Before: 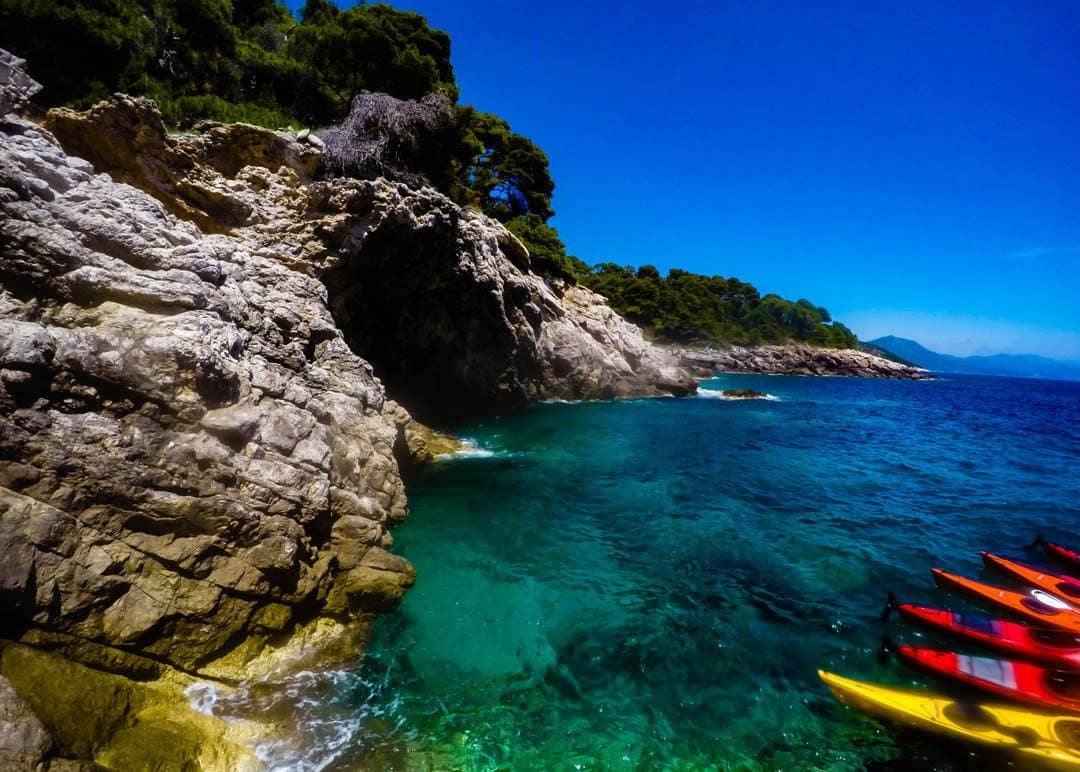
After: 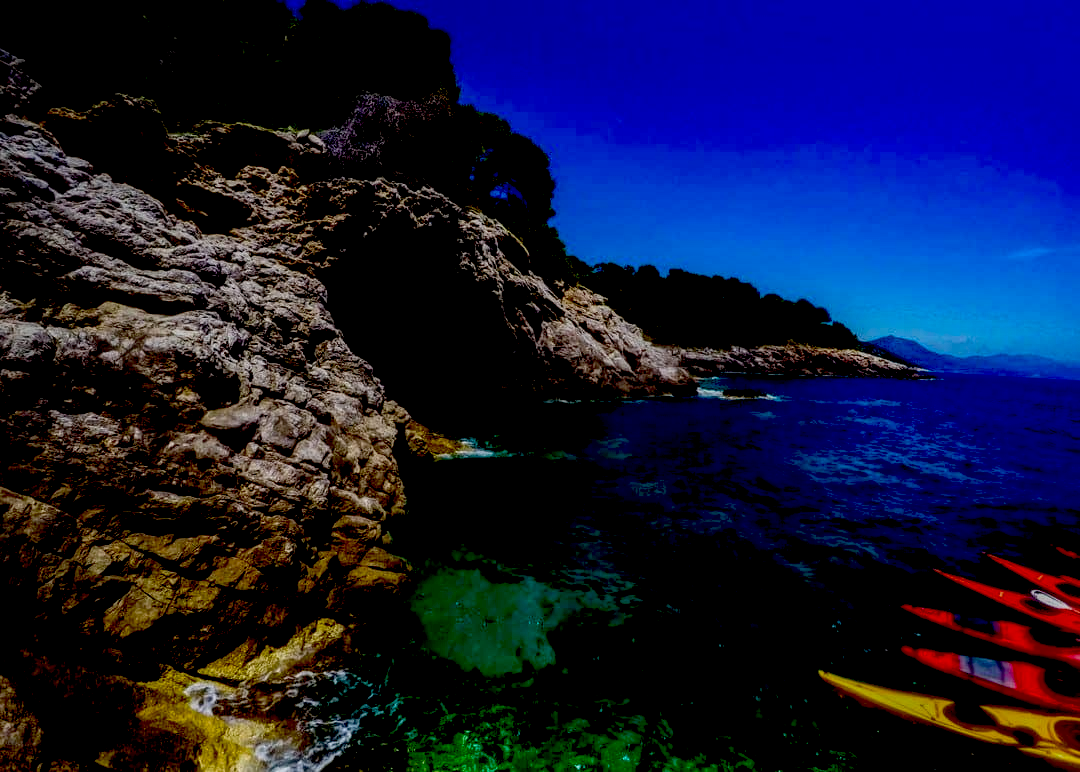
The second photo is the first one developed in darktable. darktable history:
exposure: black level correction 0.1, exposure -0.086 EV, compensate highlight preservation false
local contrast: detail 130%
